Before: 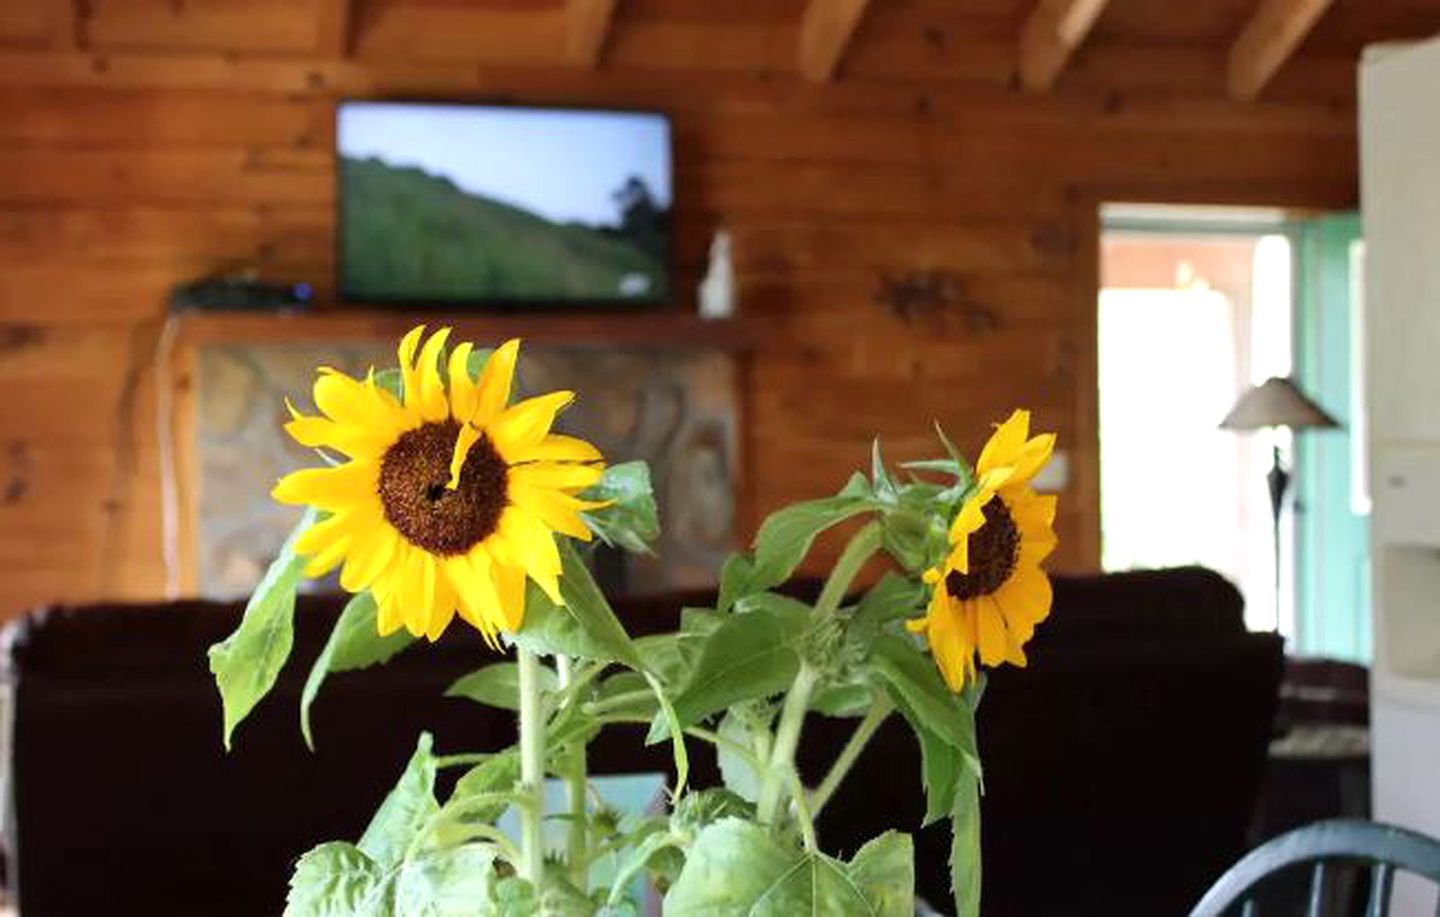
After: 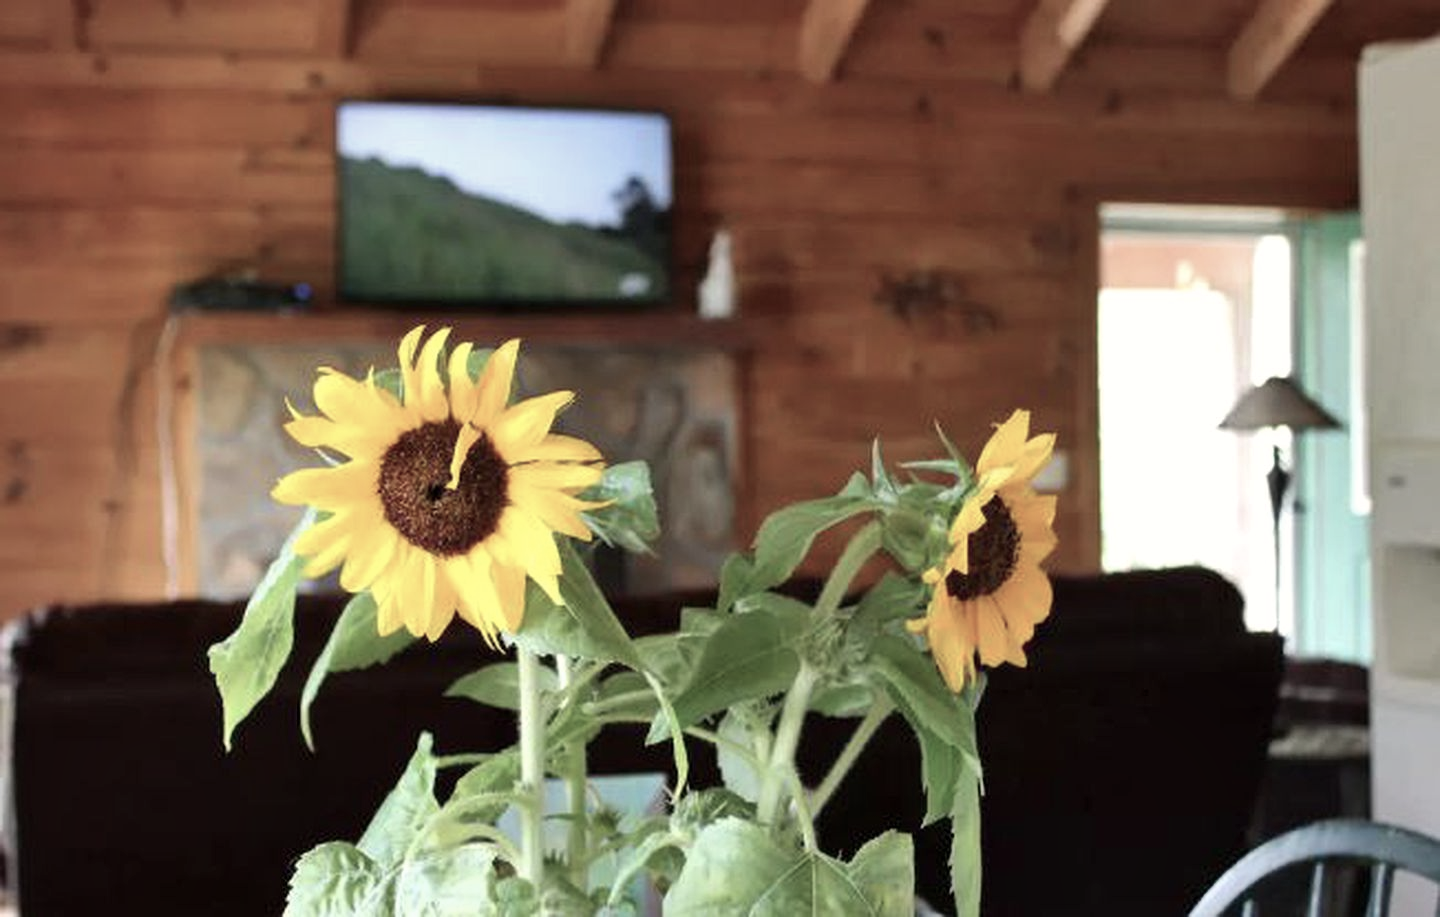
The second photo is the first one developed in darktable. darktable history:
color balance: input saturation 100.43%, contrast fulcrum 14.22%, output saturation 70.41%
color calibration: x 0.342, y 0.355, temperature 5146 K
shadows and highlights: highlights color adjustment 0%, low approximation 0.01, soften with gaussian
